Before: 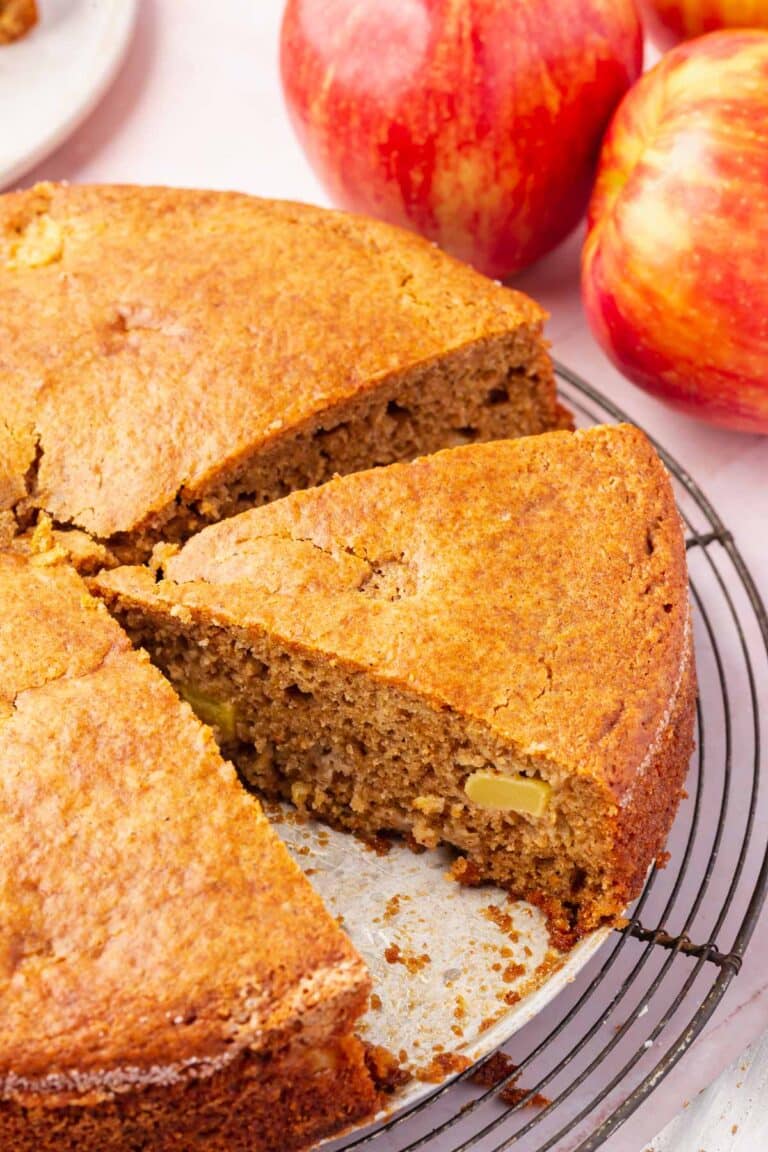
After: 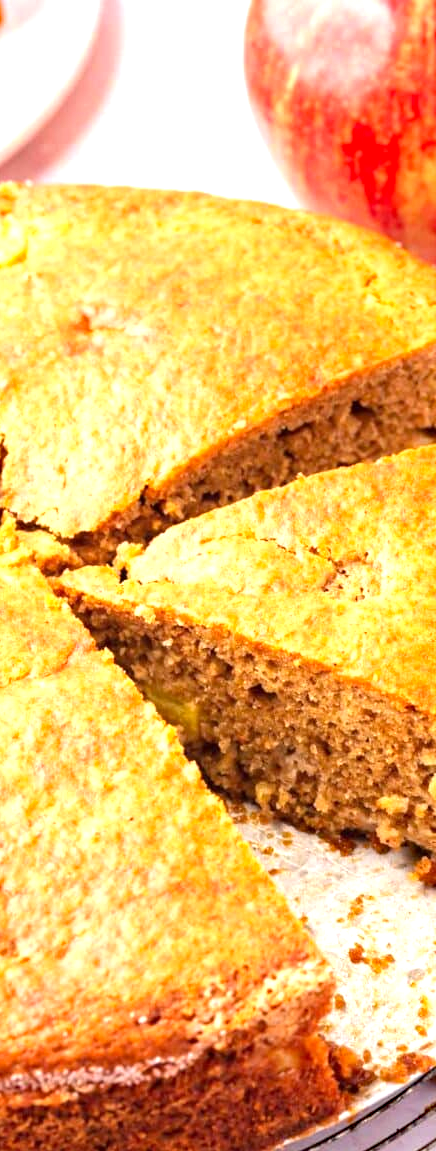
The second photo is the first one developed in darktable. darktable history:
crop: left 4.776%, right 38.419%
haze removal: compatibility mode true, adaptive false
exposure: black level correction 0, exposure 0.889 EV, compensate highlight preservation false
